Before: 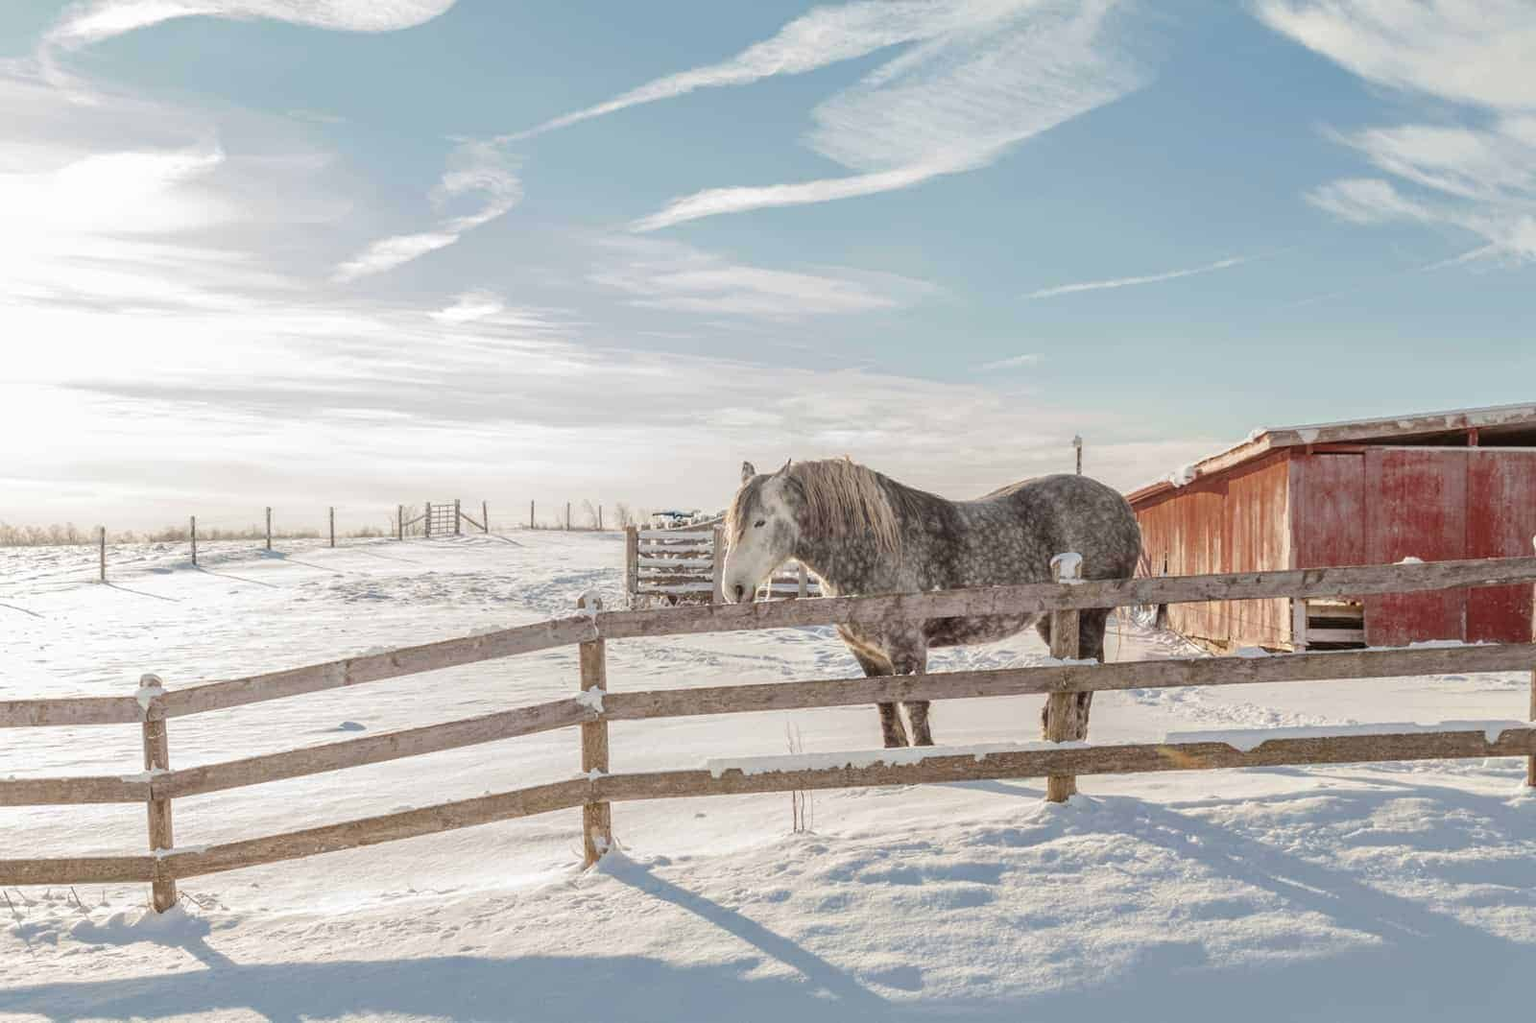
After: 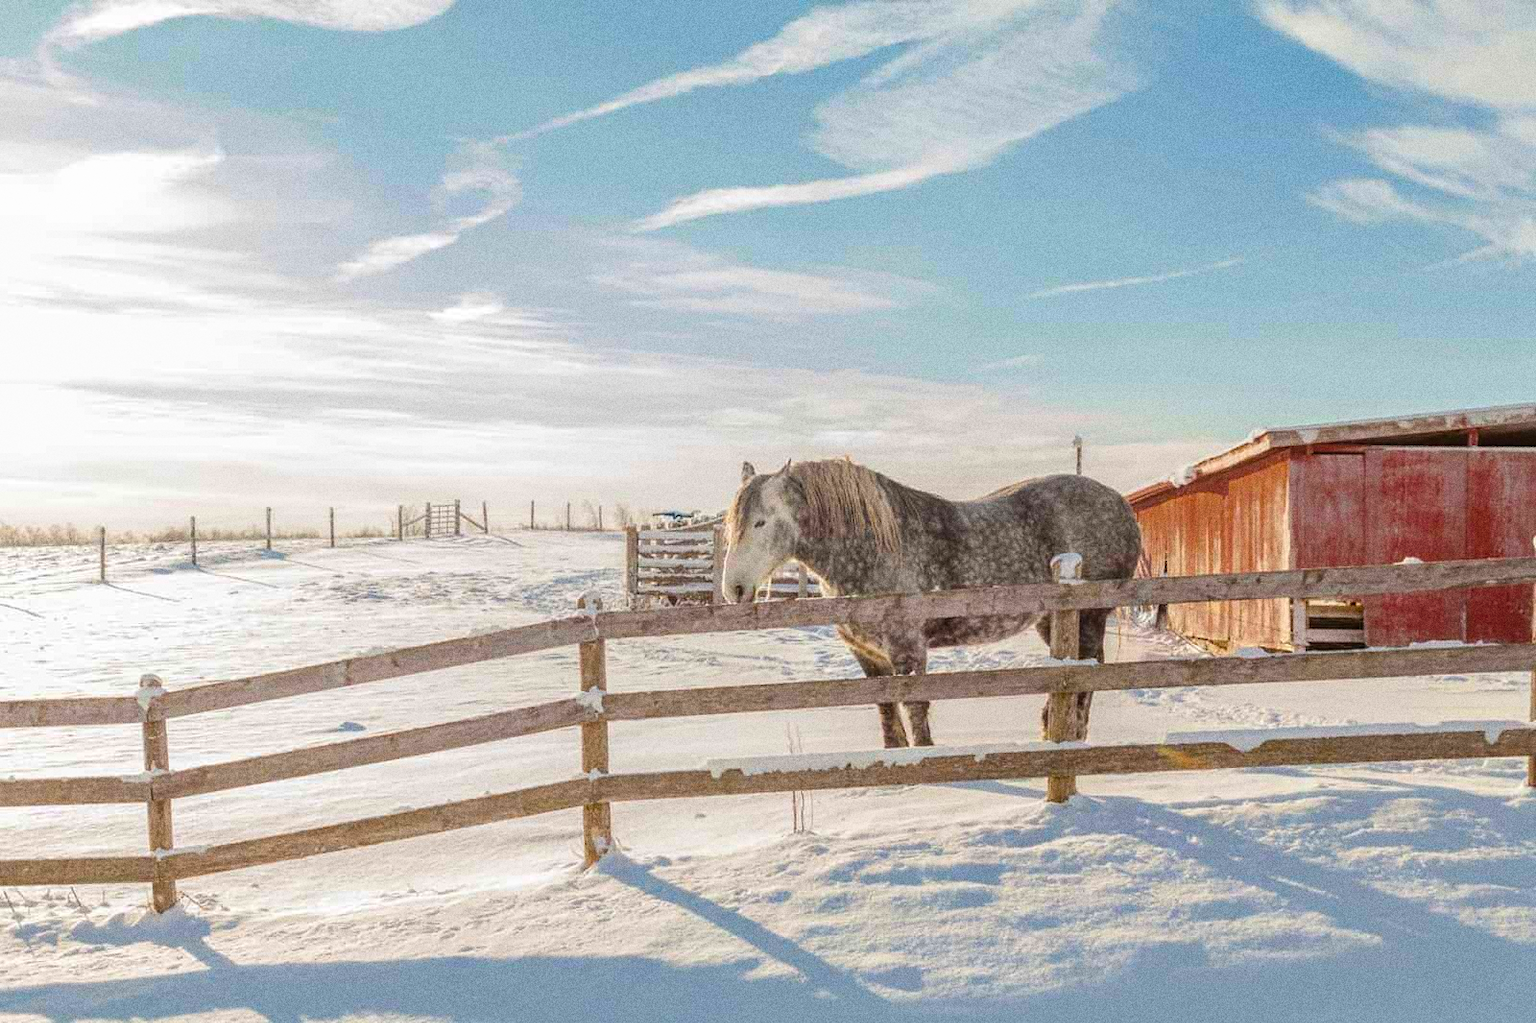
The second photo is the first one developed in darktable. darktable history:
grain: coarseness 11.82 ISO, strength 36.67%, mid-tones bias 74.17%
color balance rgb: linear chroma grading › global chroma 13.3%, global vibrance 41.49%
